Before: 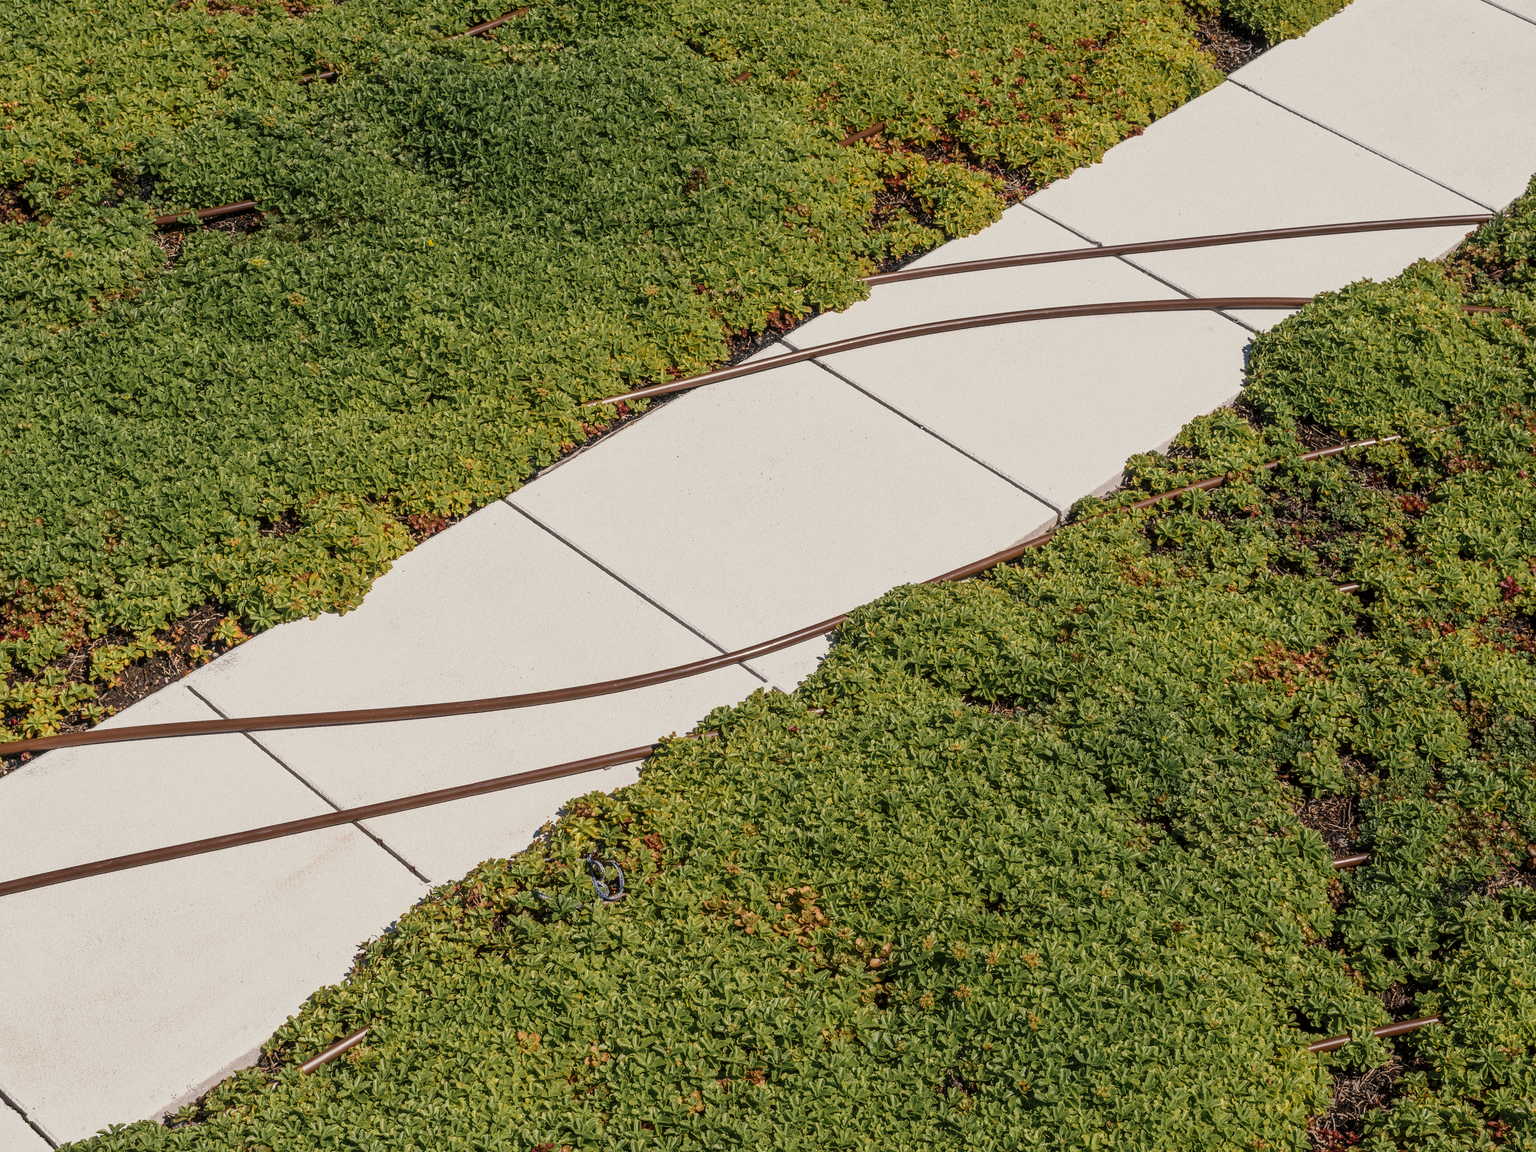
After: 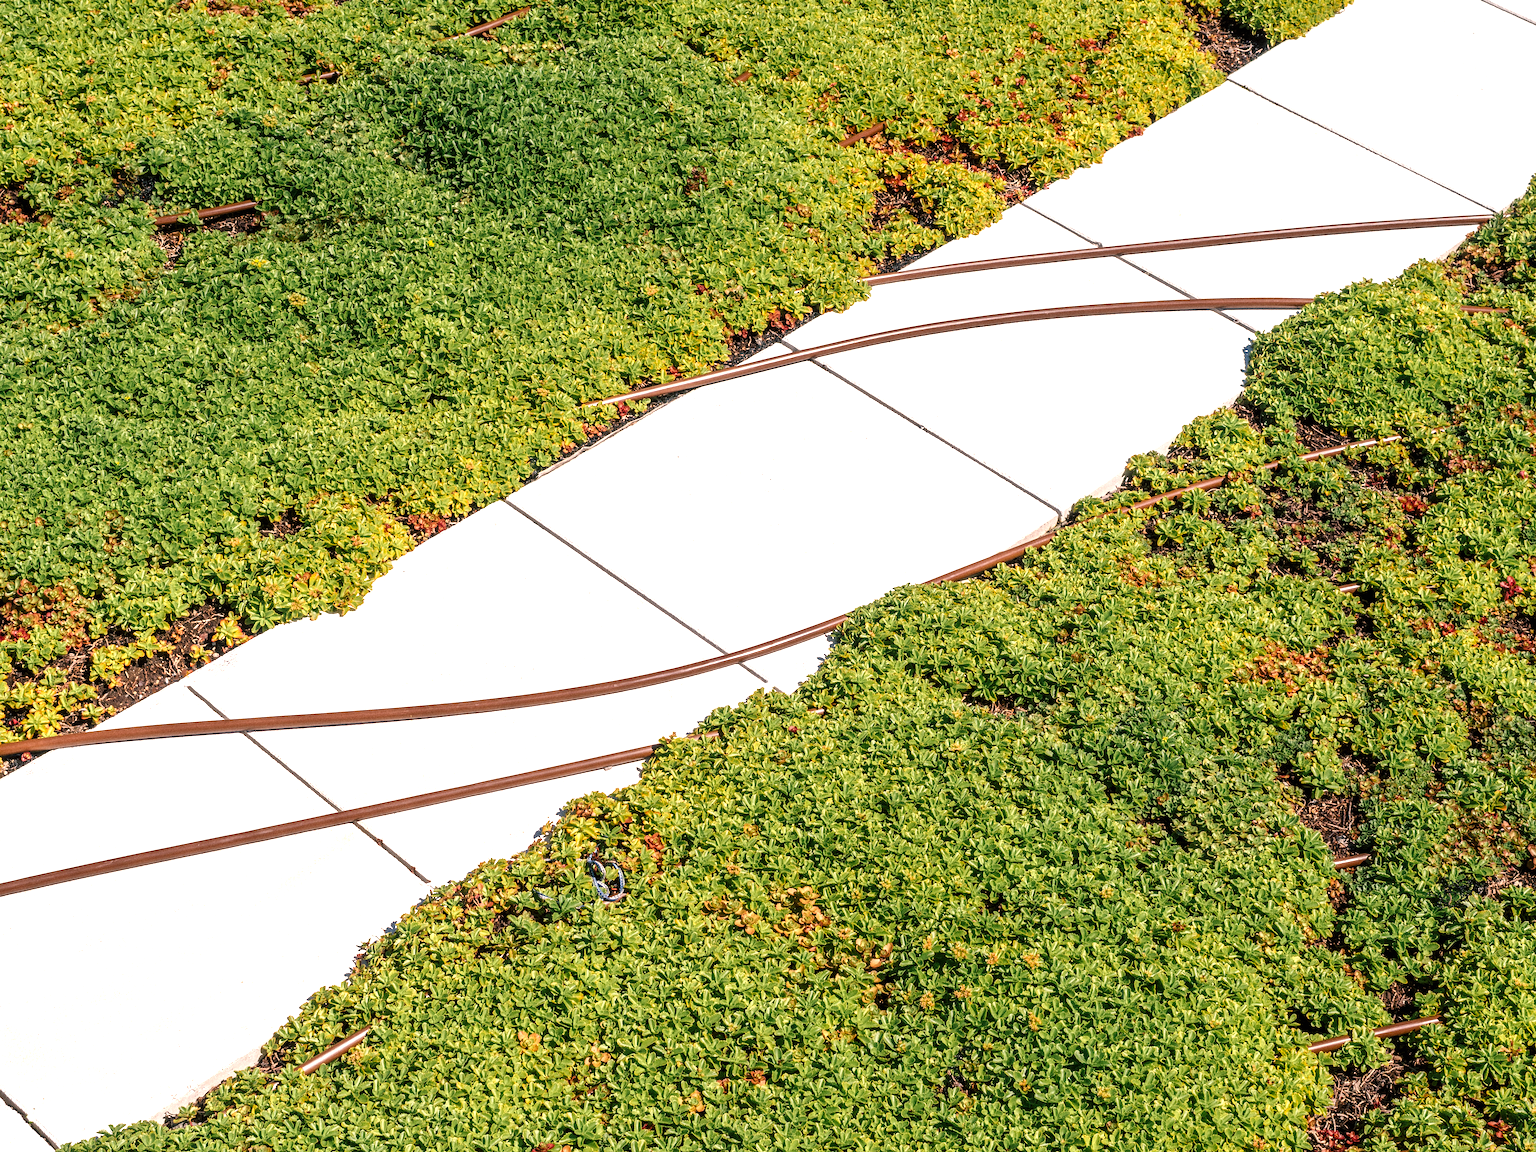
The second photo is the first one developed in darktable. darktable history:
exposure: black level correction 0, exposure 1 EV, compensate exposure bias true, compensate highlight preservation false
grain: coarseness 0.09 ISO
